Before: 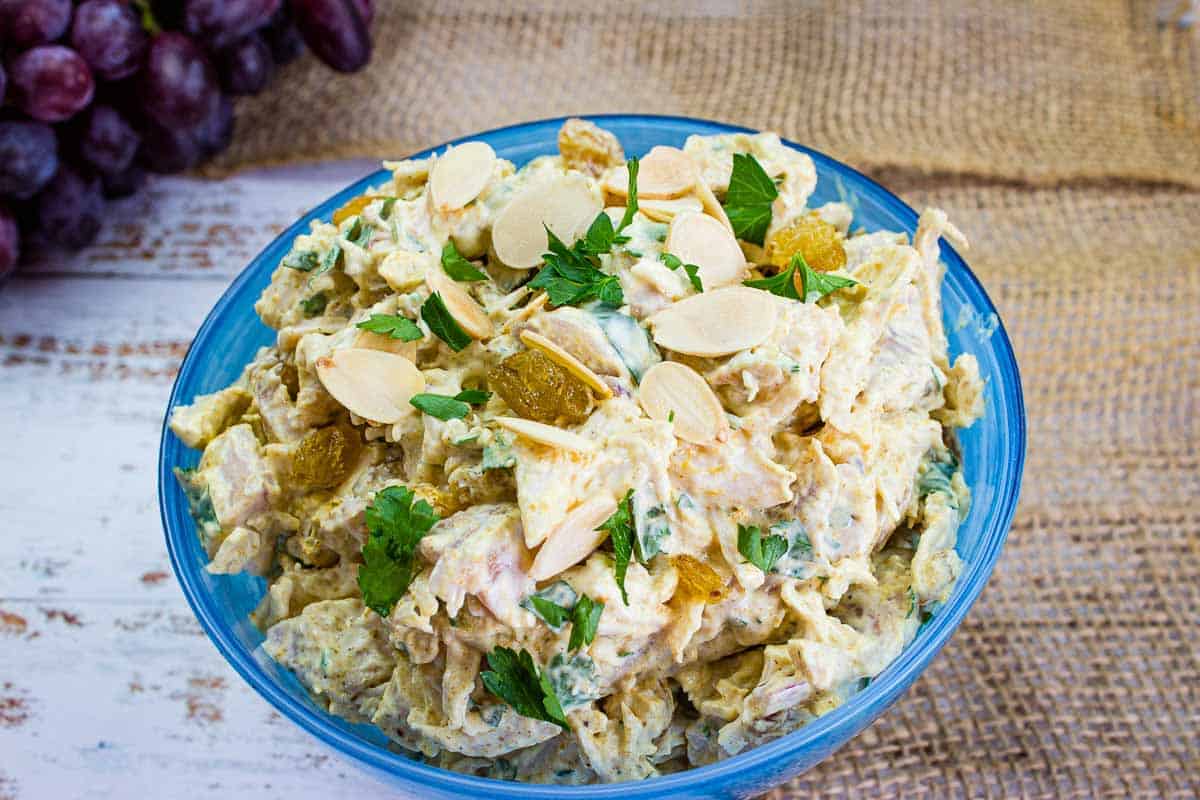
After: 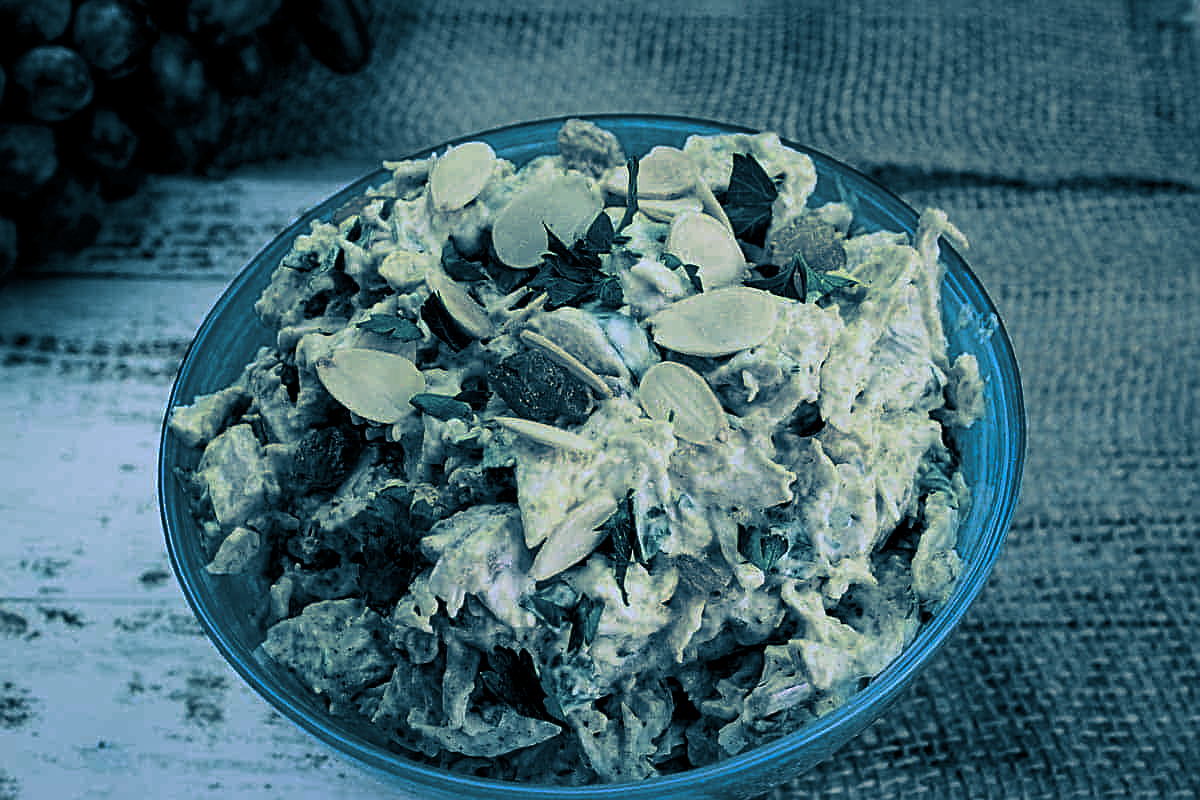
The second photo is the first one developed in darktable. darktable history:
sharpen: on, module defaults
contrast brightness saturation: contrast 0.13, brightness -0.24, saturation 0.14
split-toning: shadows › hue 212.4°, balance -70
rgb curve: curves: ch0 [(0.123, 0.061) (0.995, 0.887)]; ch1 [(0.06, 0.116) (1, 0.906)]; ch2 [(0, 0) (0.824, 0.69) (1, 1)], mode RGB, independent channels, compensate middle gray true
white balance: red 0.978, blue 0.999
